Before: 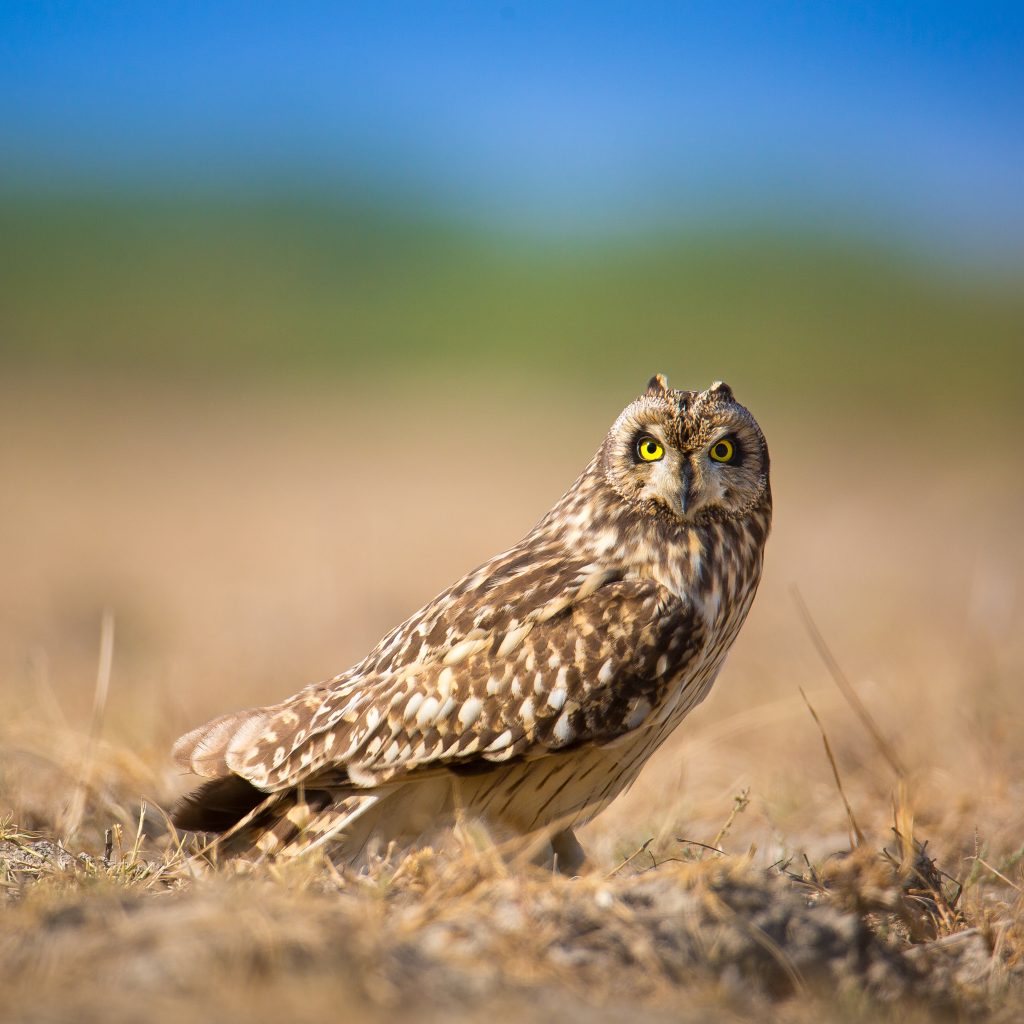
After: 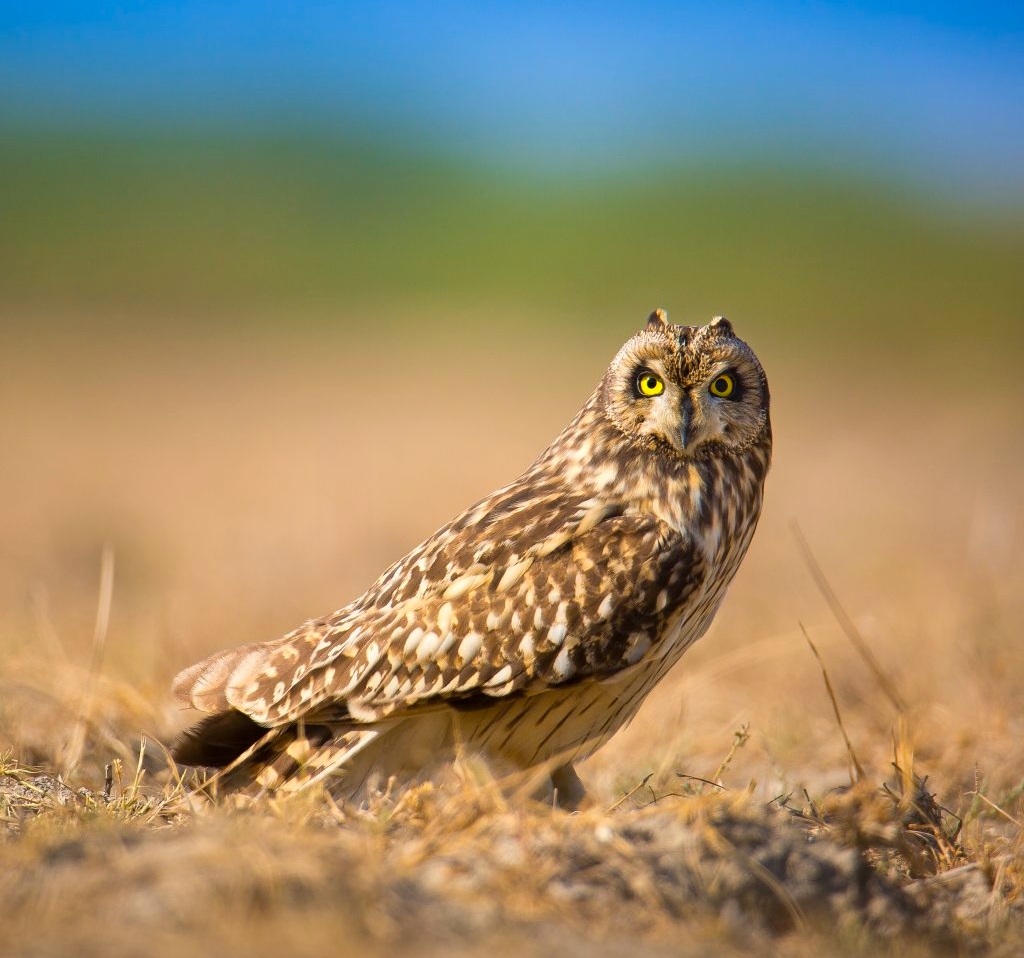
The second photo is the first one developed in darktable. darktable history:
color balance rgb: highlights gain › chroma 2.044%, highlights gain › hue 74.09°, linear chroma grading › global chroma 8.163%, perceptual saturation grading › global saturation 0.002%, global vibrance 20%
crop and rotate: top 6.401%
